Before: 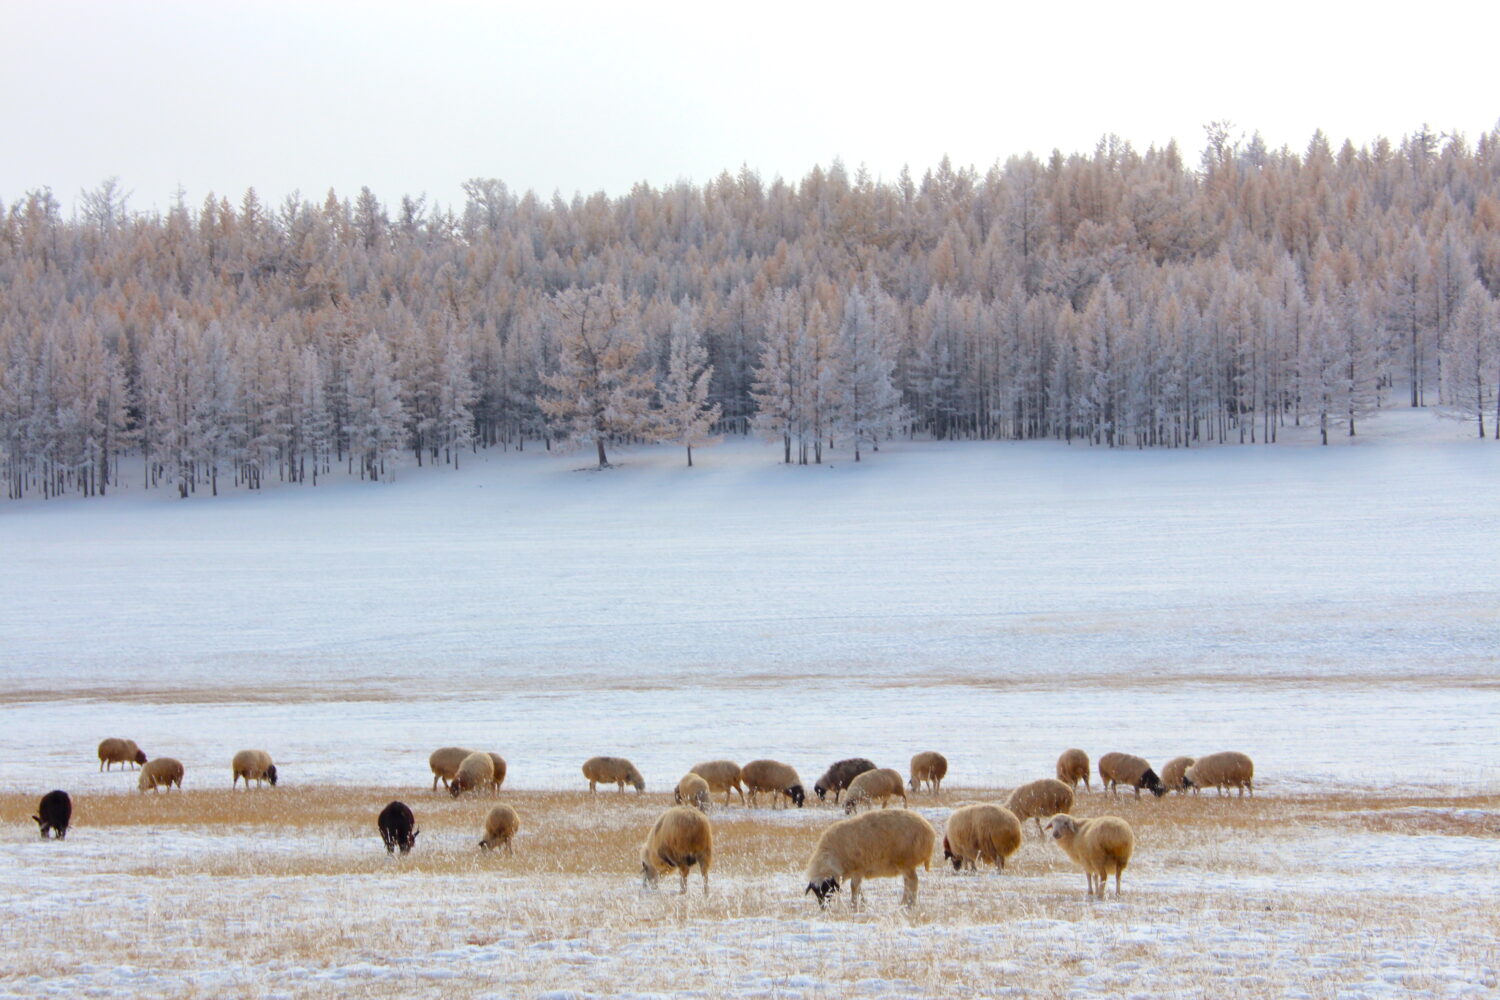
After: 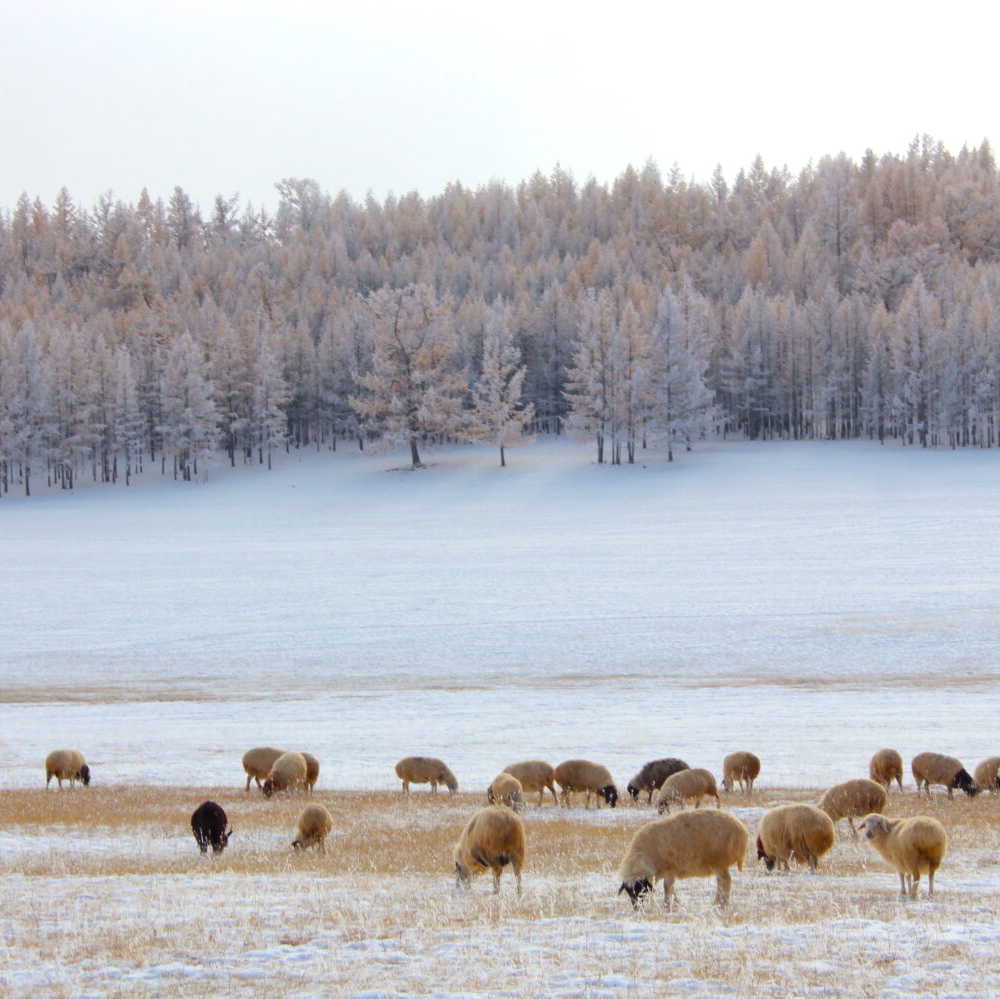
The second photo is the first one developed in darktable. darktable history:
crop and rotate: left 12.521%, right 20.785%
